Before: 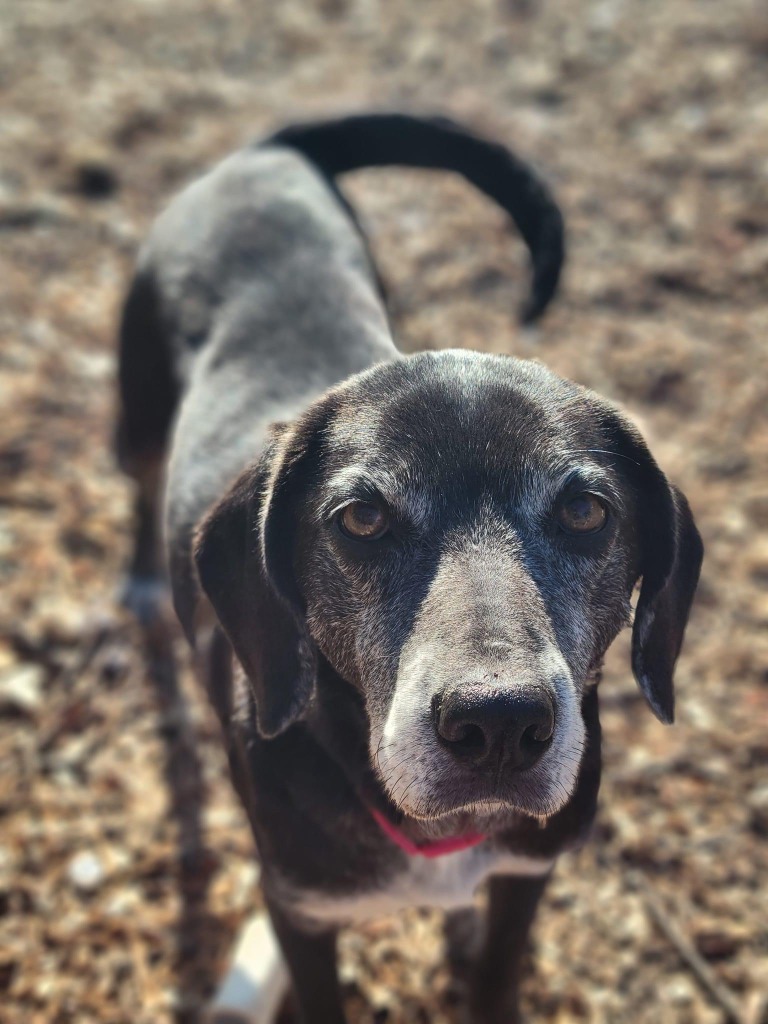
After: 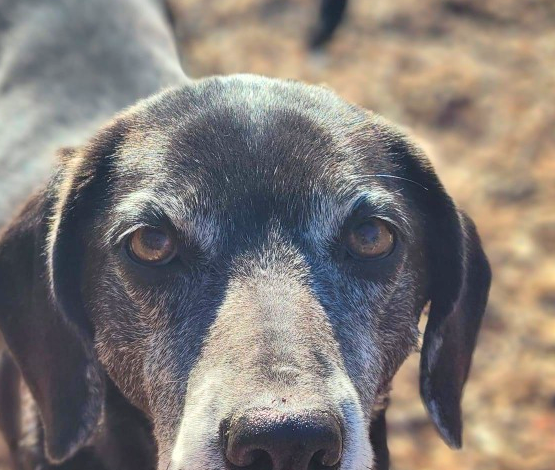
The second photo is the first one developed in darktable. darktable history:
crop and rotate: left 27.715%, top 26.942%, bottom 27.095%
exposure: compensate exposure bias true, compensate highlight preservation false
contrast brightness saturation: contrast 0.068, brightness 0.173, saturation 0.408
